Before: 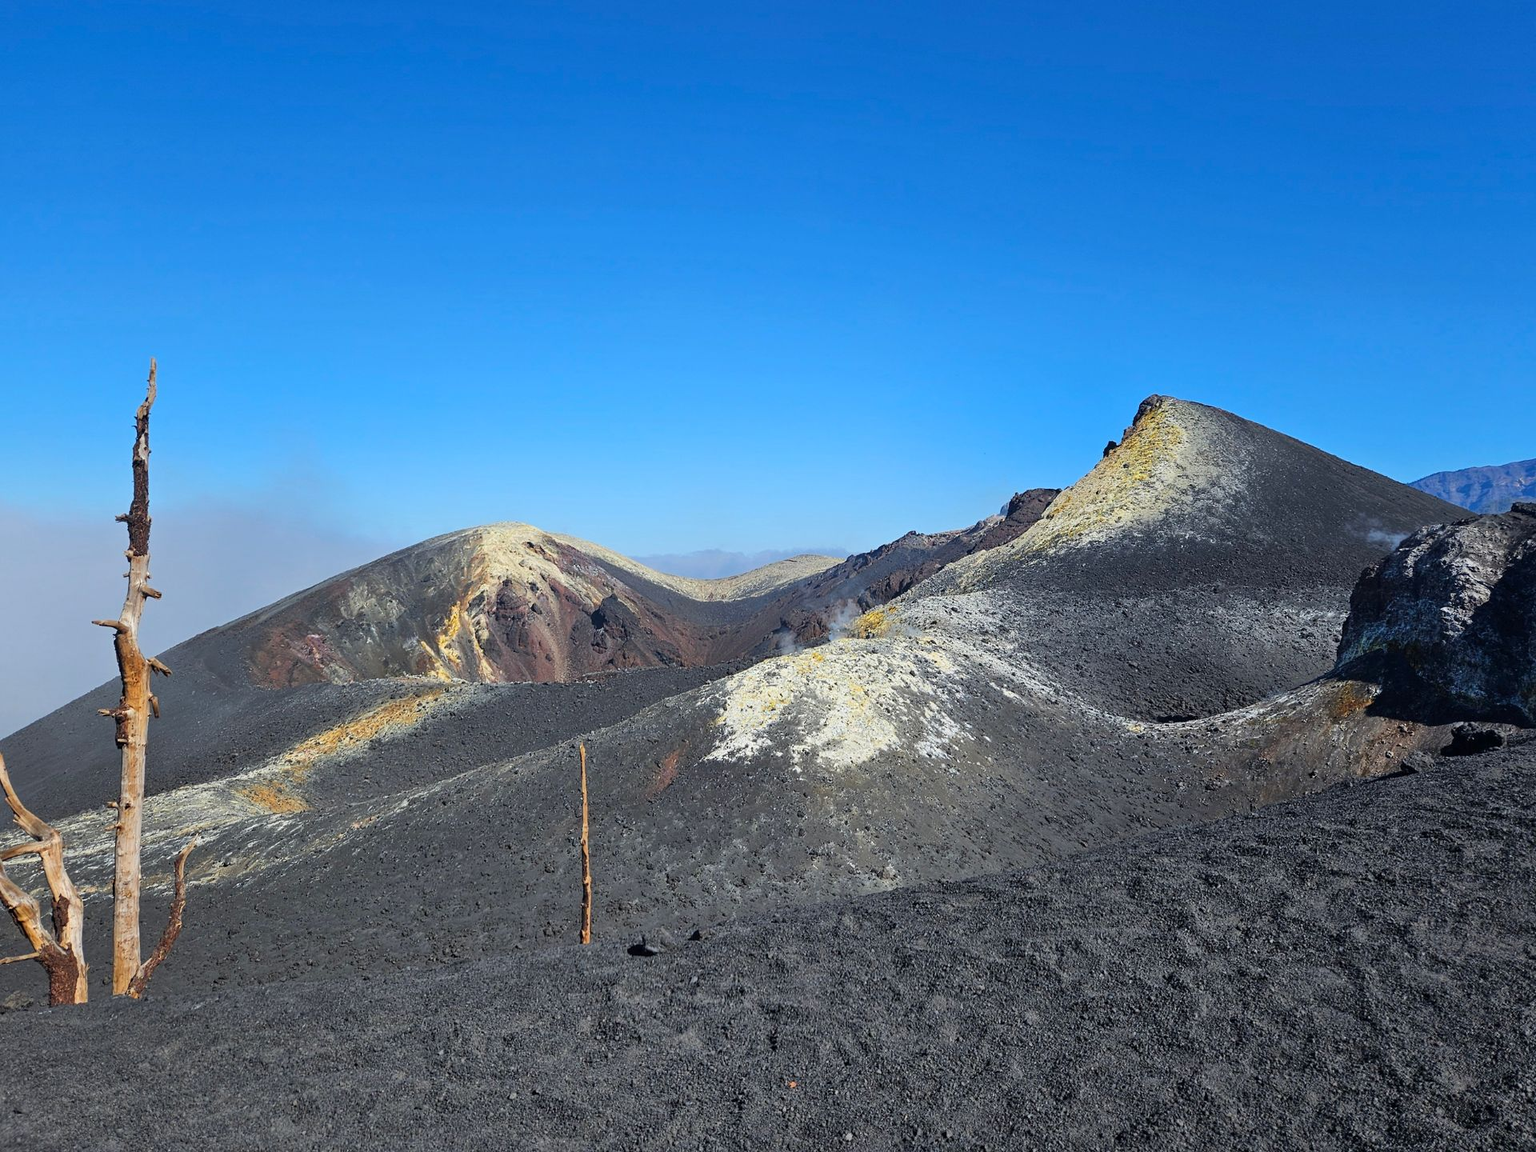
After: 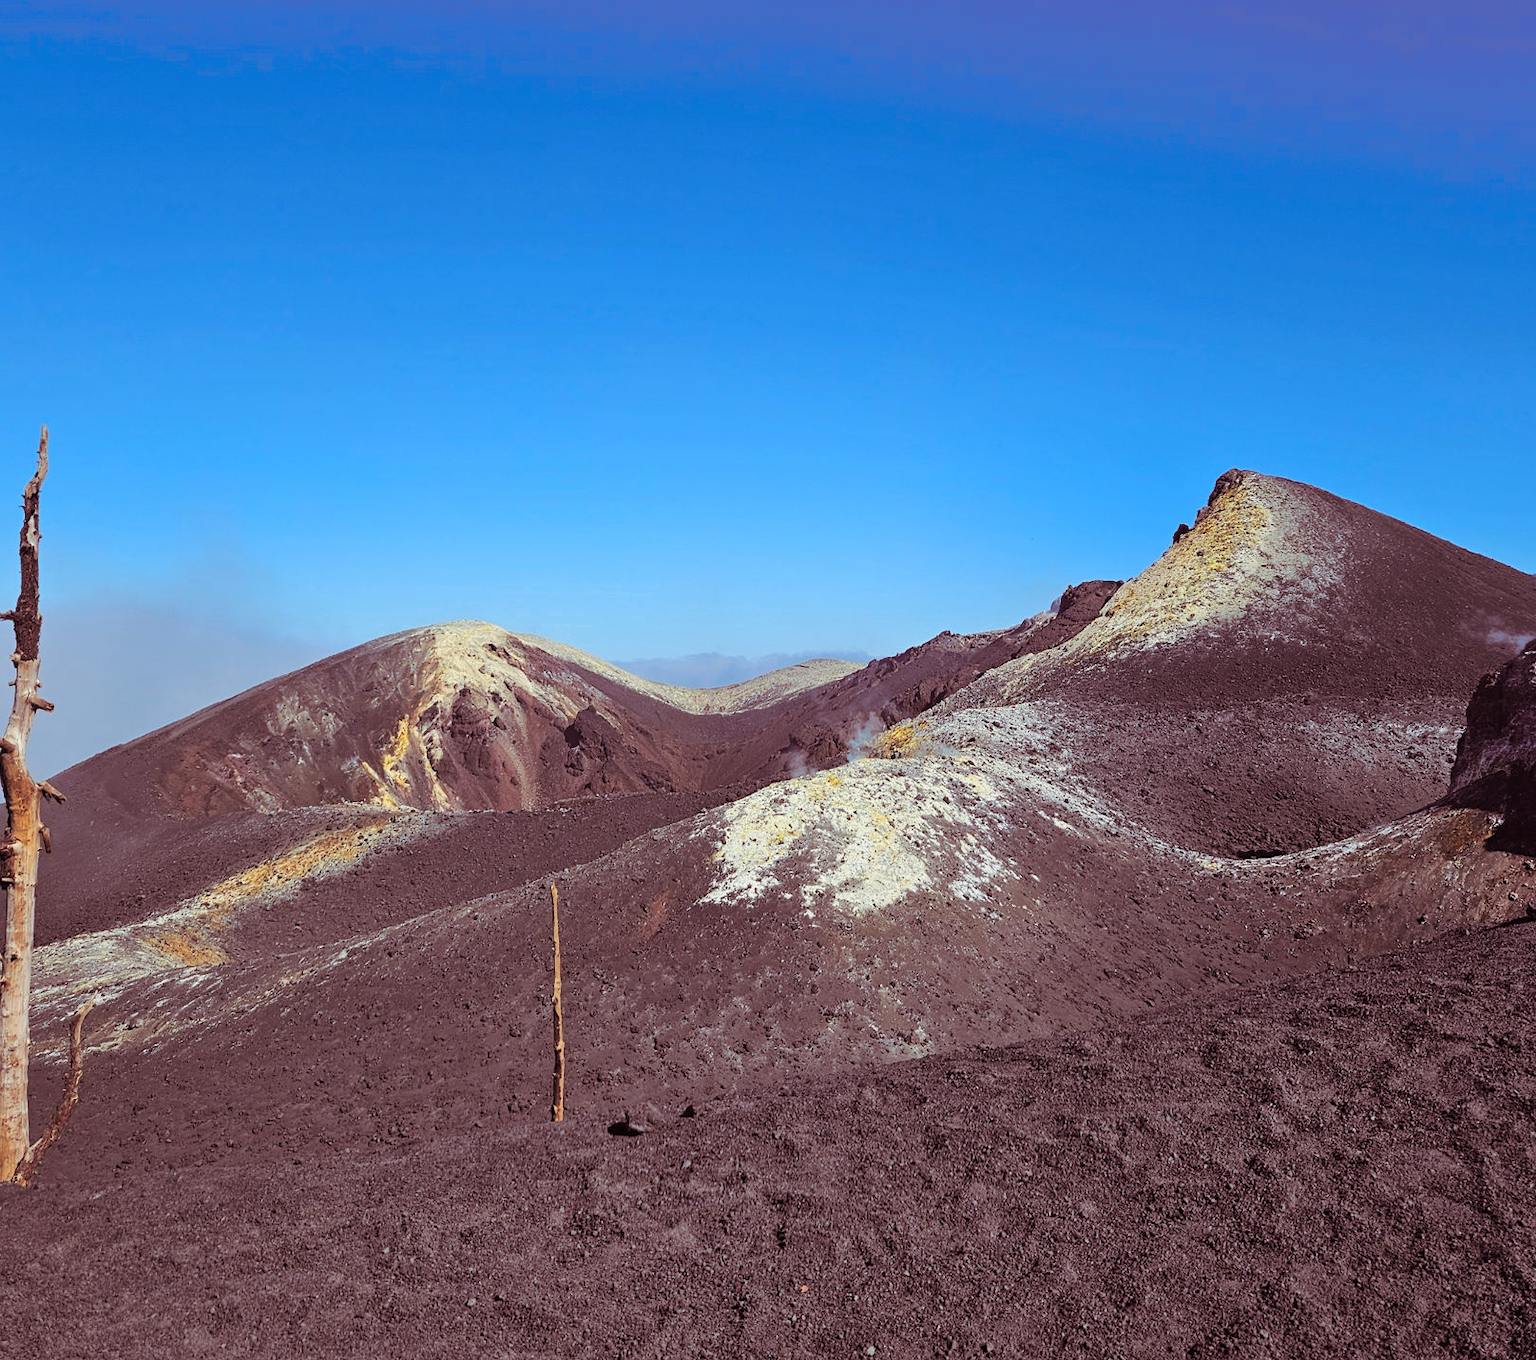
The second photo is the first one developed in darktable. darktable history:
crop: left 7.598%, right 7.873%
split-toning: on, module defaults
